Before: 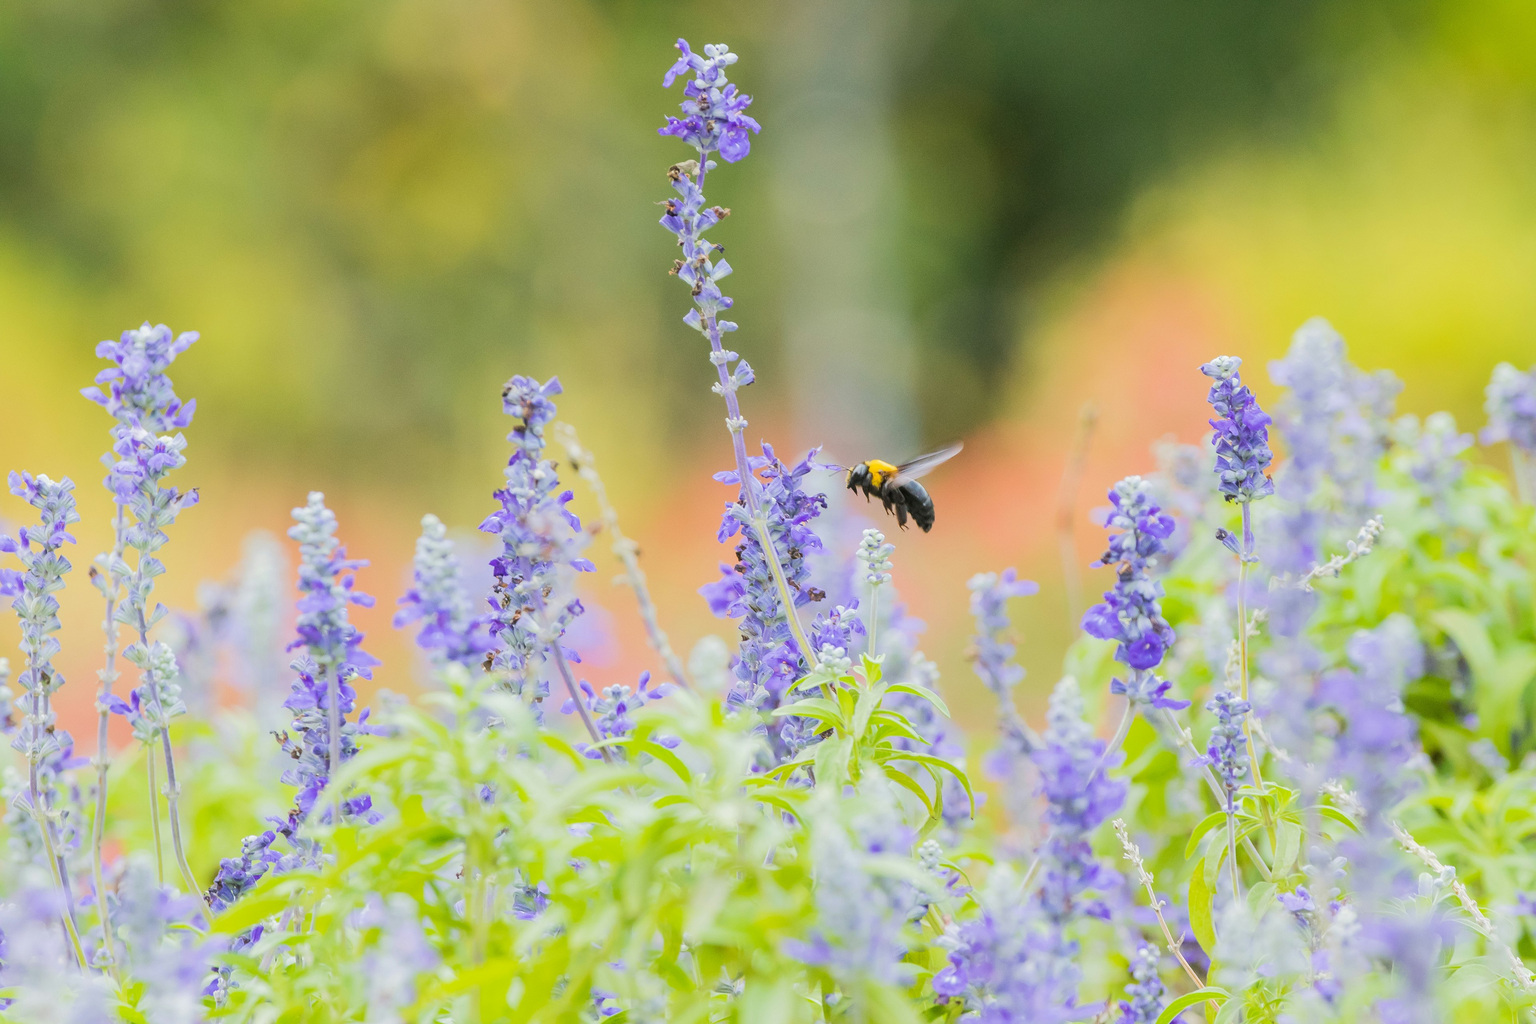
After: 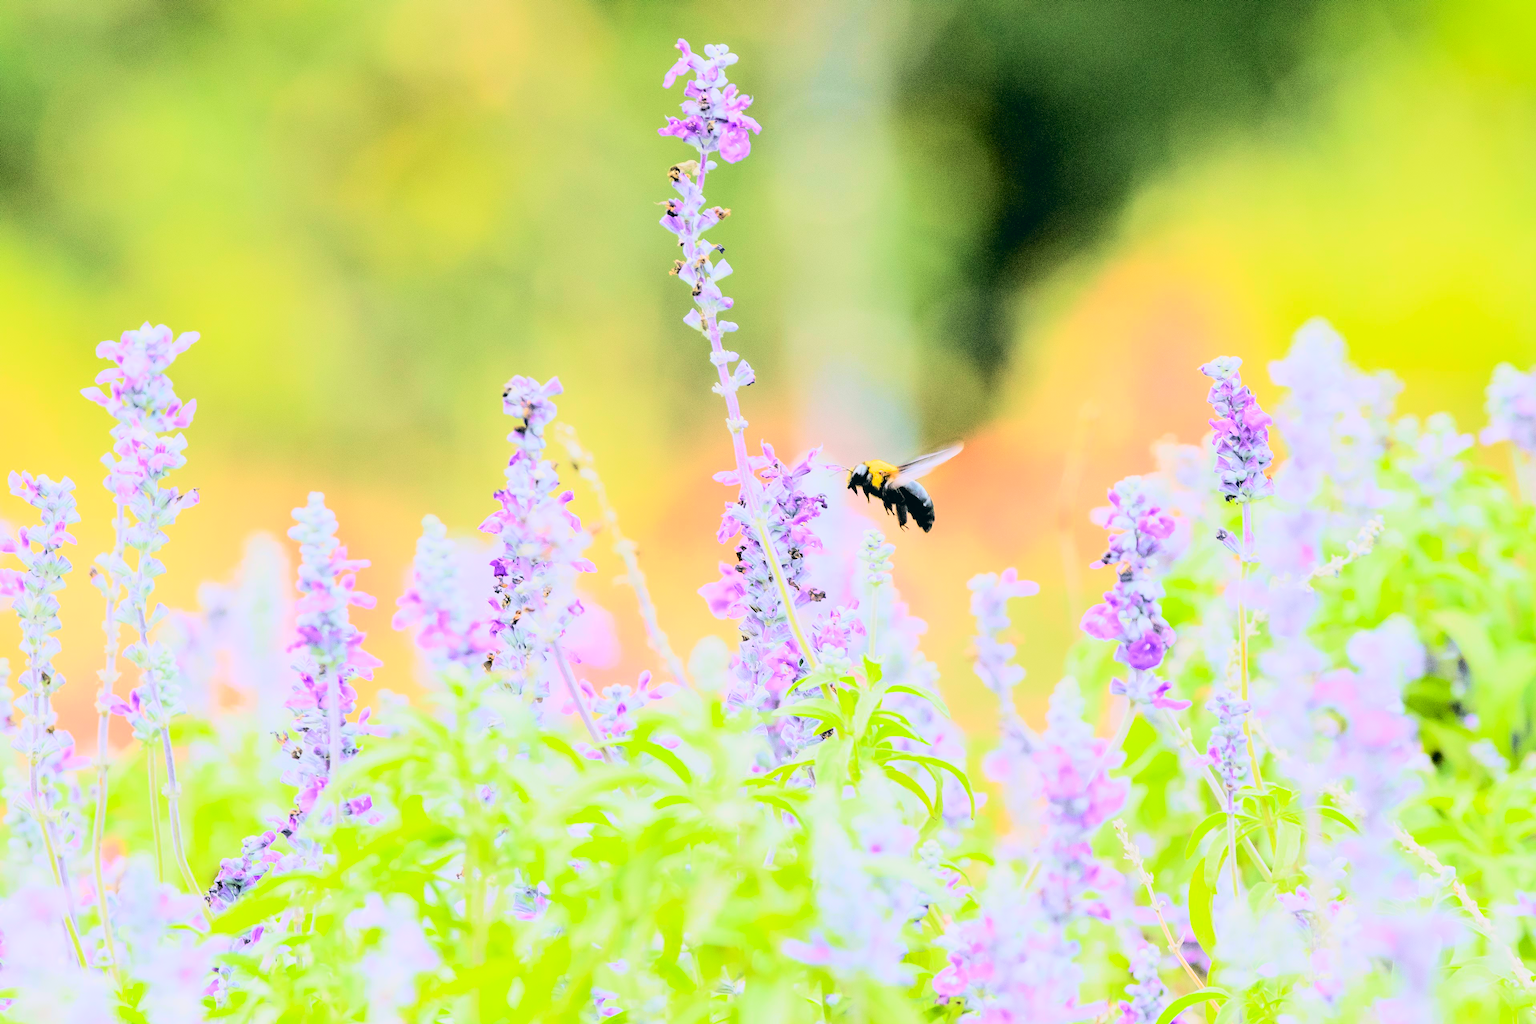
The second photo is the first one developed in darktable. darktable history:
contrast brightness saturation: contrast 0.2, brightness 0.16, saturation 0.22
filmic rgb: black relative exposure -3.64 EV, white relative exposure 2.44 EV, hardness 3.29
white balance: red 0.983, blue 1.036
color correction: highlights a* 5.38, highlights b* 5.3, shadows a* -4.26, shadows b* -5.11
tone curve: curves: ch0 [(0, 0.022) (0.114, 0.083) (0.281, 0.315) (0.447, 0.557) (0.588, 0.711) (0.786, 0.839) (0.999, 0.949)]; ch1 [(0, 0) (0.389, 0.352) (0.458, 0.433) (0.486, 0.474) (0.509, 0.505) (0.535, 0.53) (0.555, 0.557) (0.586, 0.622) (0.677, 0.724) (1, 1)]; ch2 [(0, 0) (0.369, 0.388) (0.449, 0.431) (0.501, 0.5) (0.528, 0.52) (0.561, 0.59) (0.697, 0.721) (1, 1)], color space Lab, independent channels, preserve colors none
